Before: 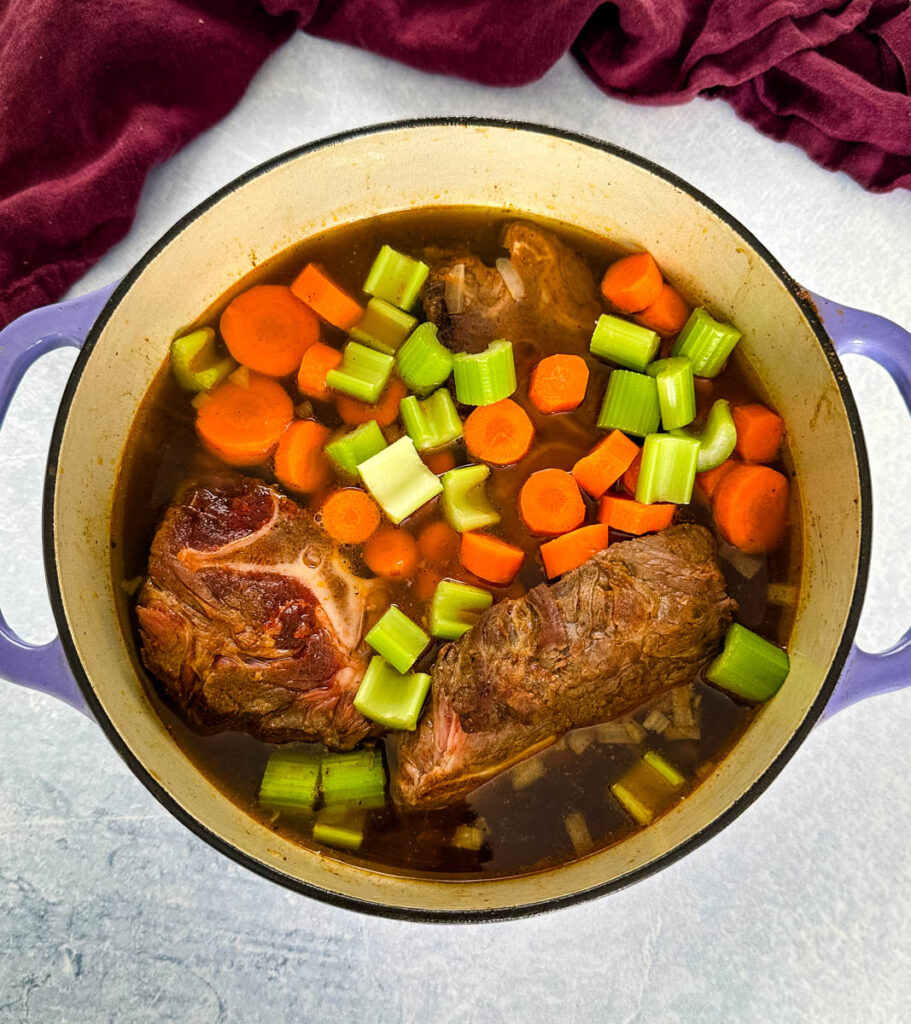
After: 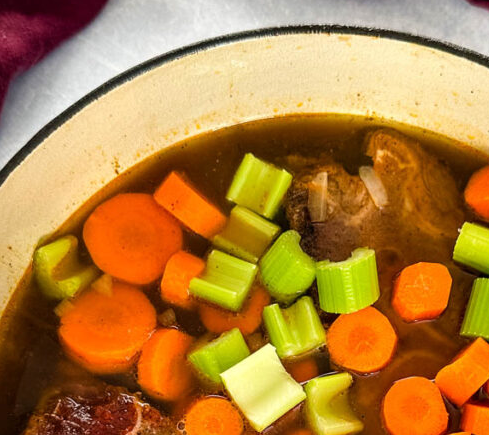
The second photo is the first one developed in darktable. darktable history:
crop: left 15.081%, top 9.075%, right 31.199%, bottom 48.419%
